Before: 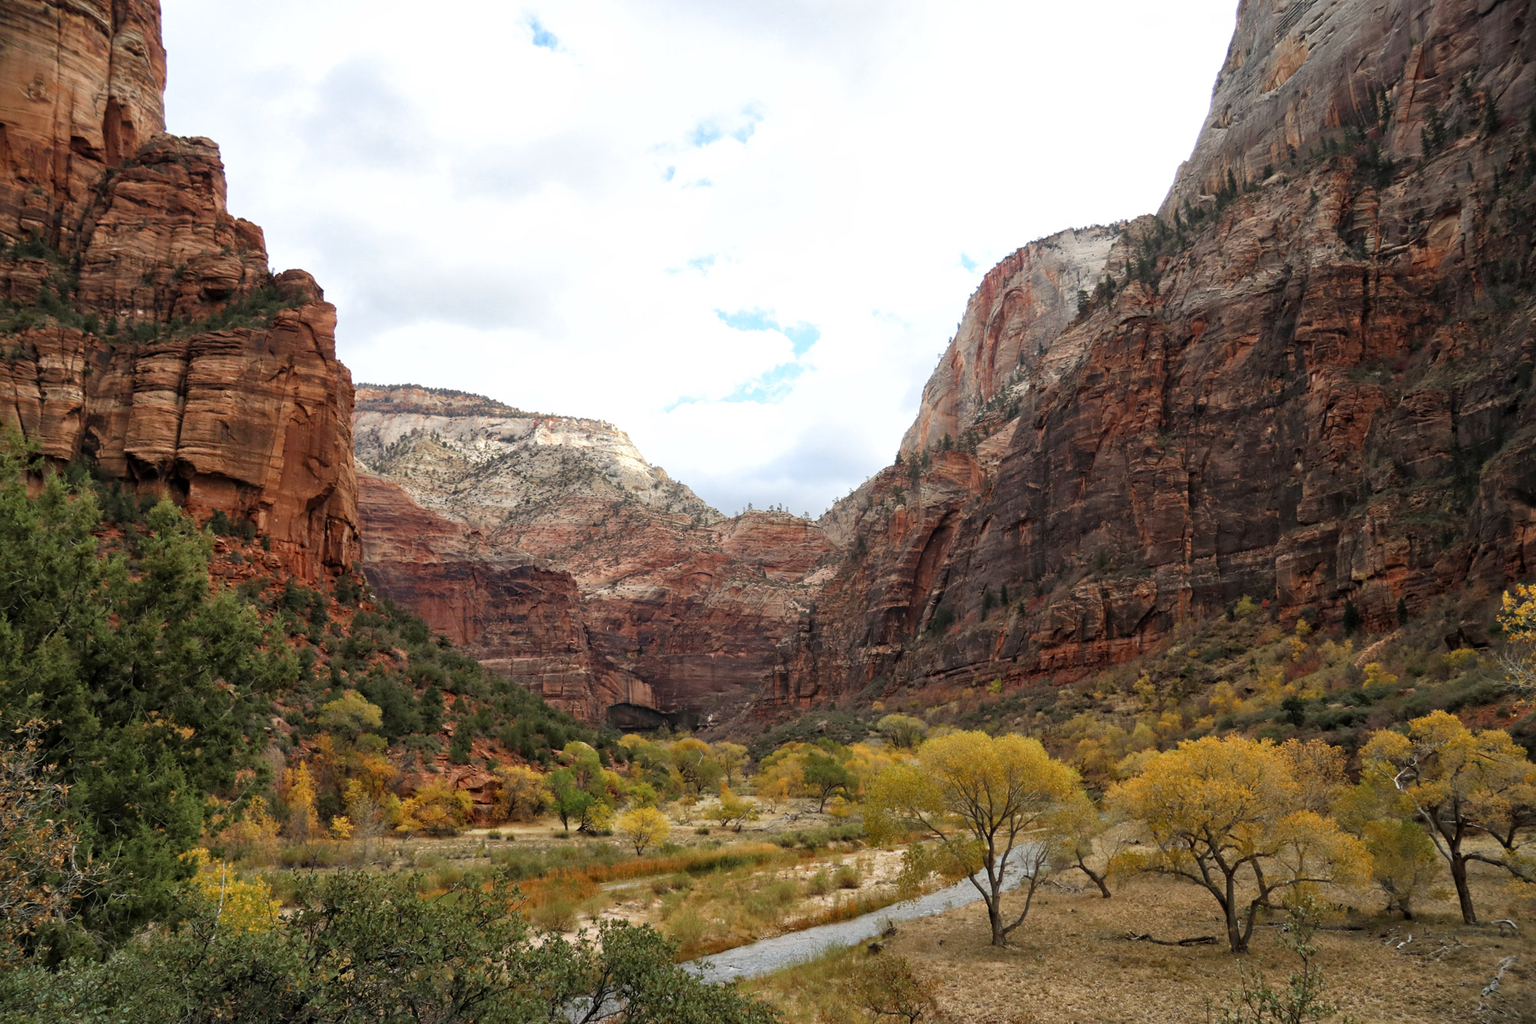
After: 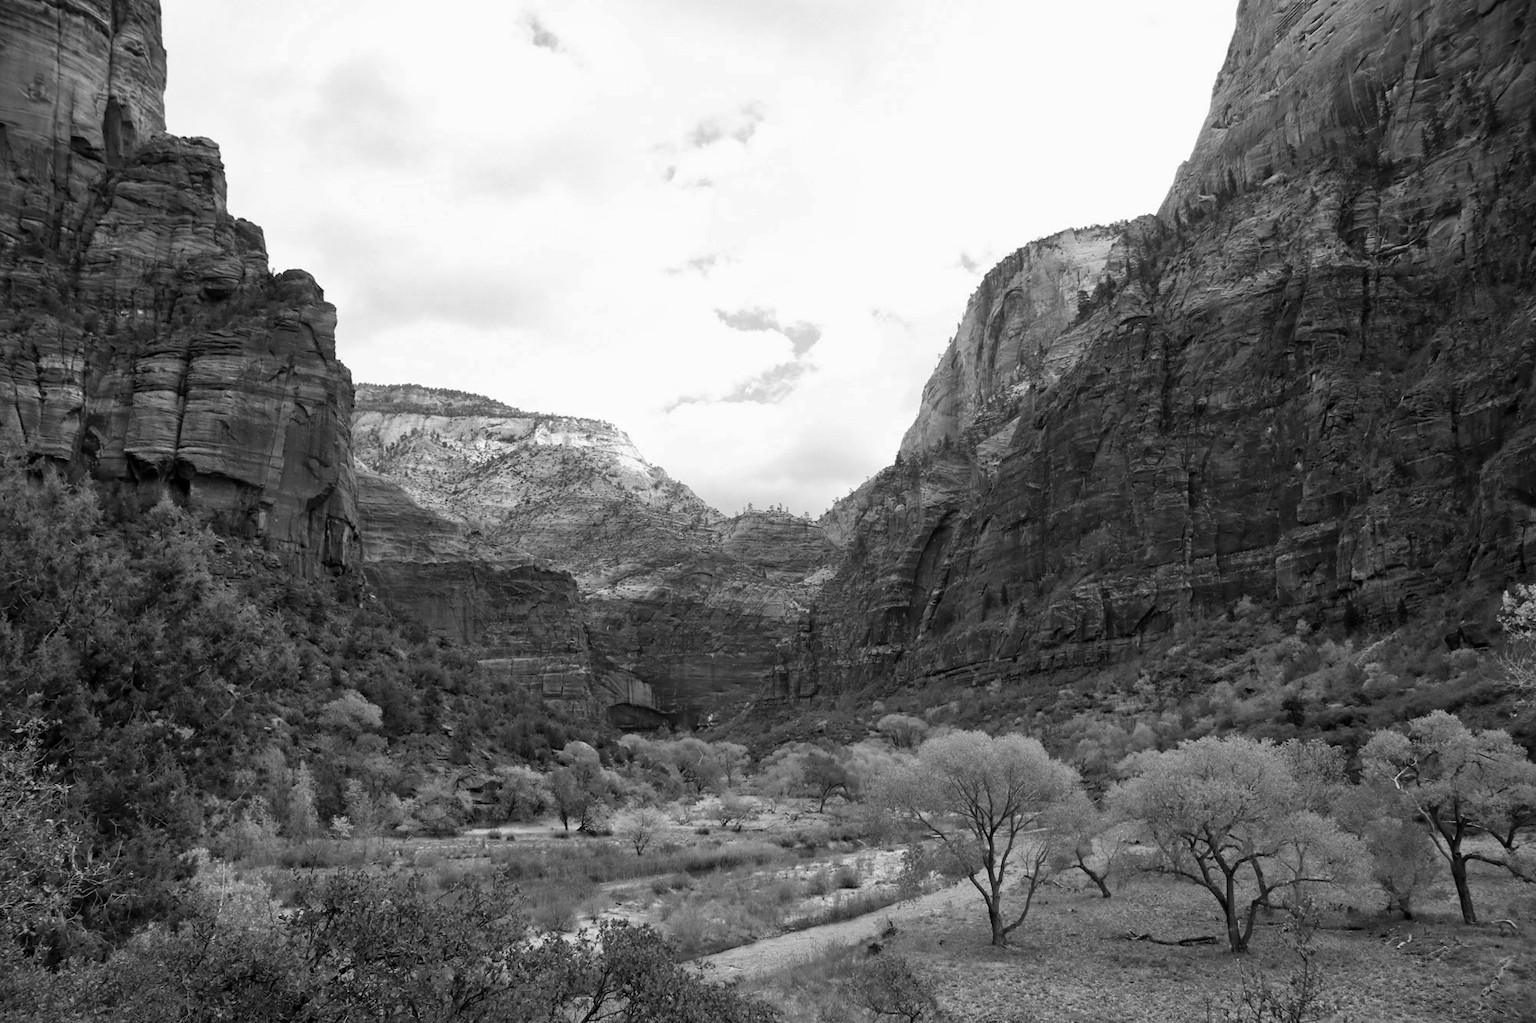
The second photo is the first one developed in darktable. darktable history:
monochrome: a -6.99, b 35.61, size 1.4
color zones: curves: ch0 [(0.035, 0.242) (0.25, 0.5) (0.384, 0.214) (0.488, 0.255) (0.75, 0.5)]; ch1 [(0.063, 0.379) (0.25, 0.5) (0.354, 0.201) (0.489, 0.085) (0.729, 0.271)]; ch2 [(0.25, 0.5) (0.38, 0.517) (0.442, 0.51) (0.735, 0.456)]
